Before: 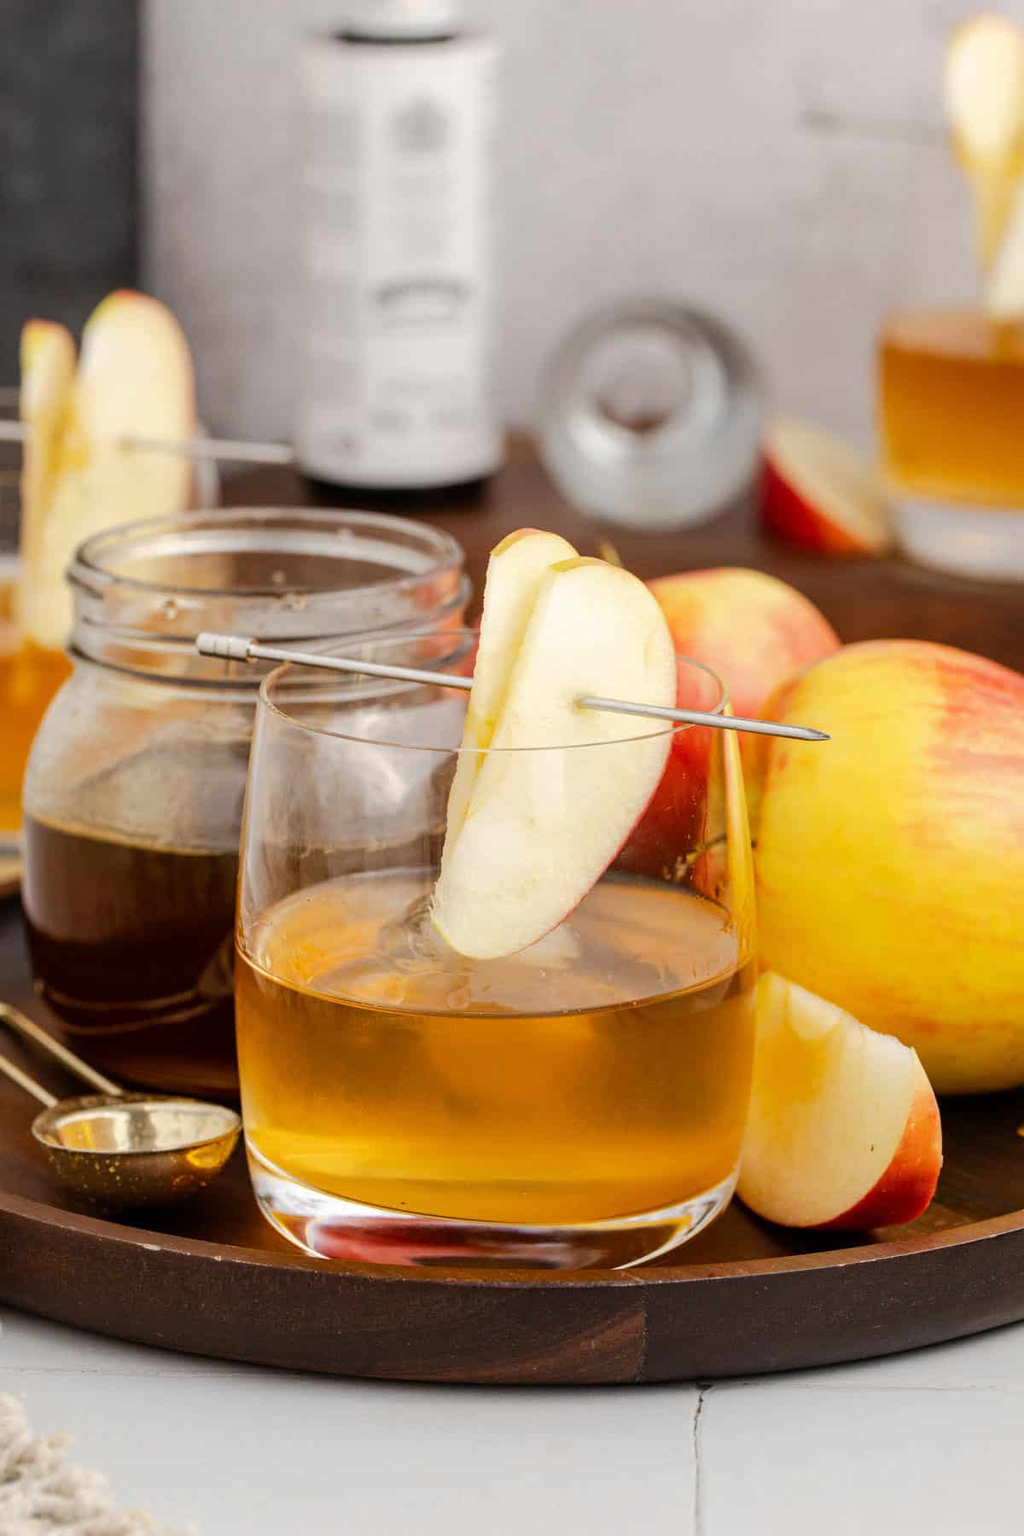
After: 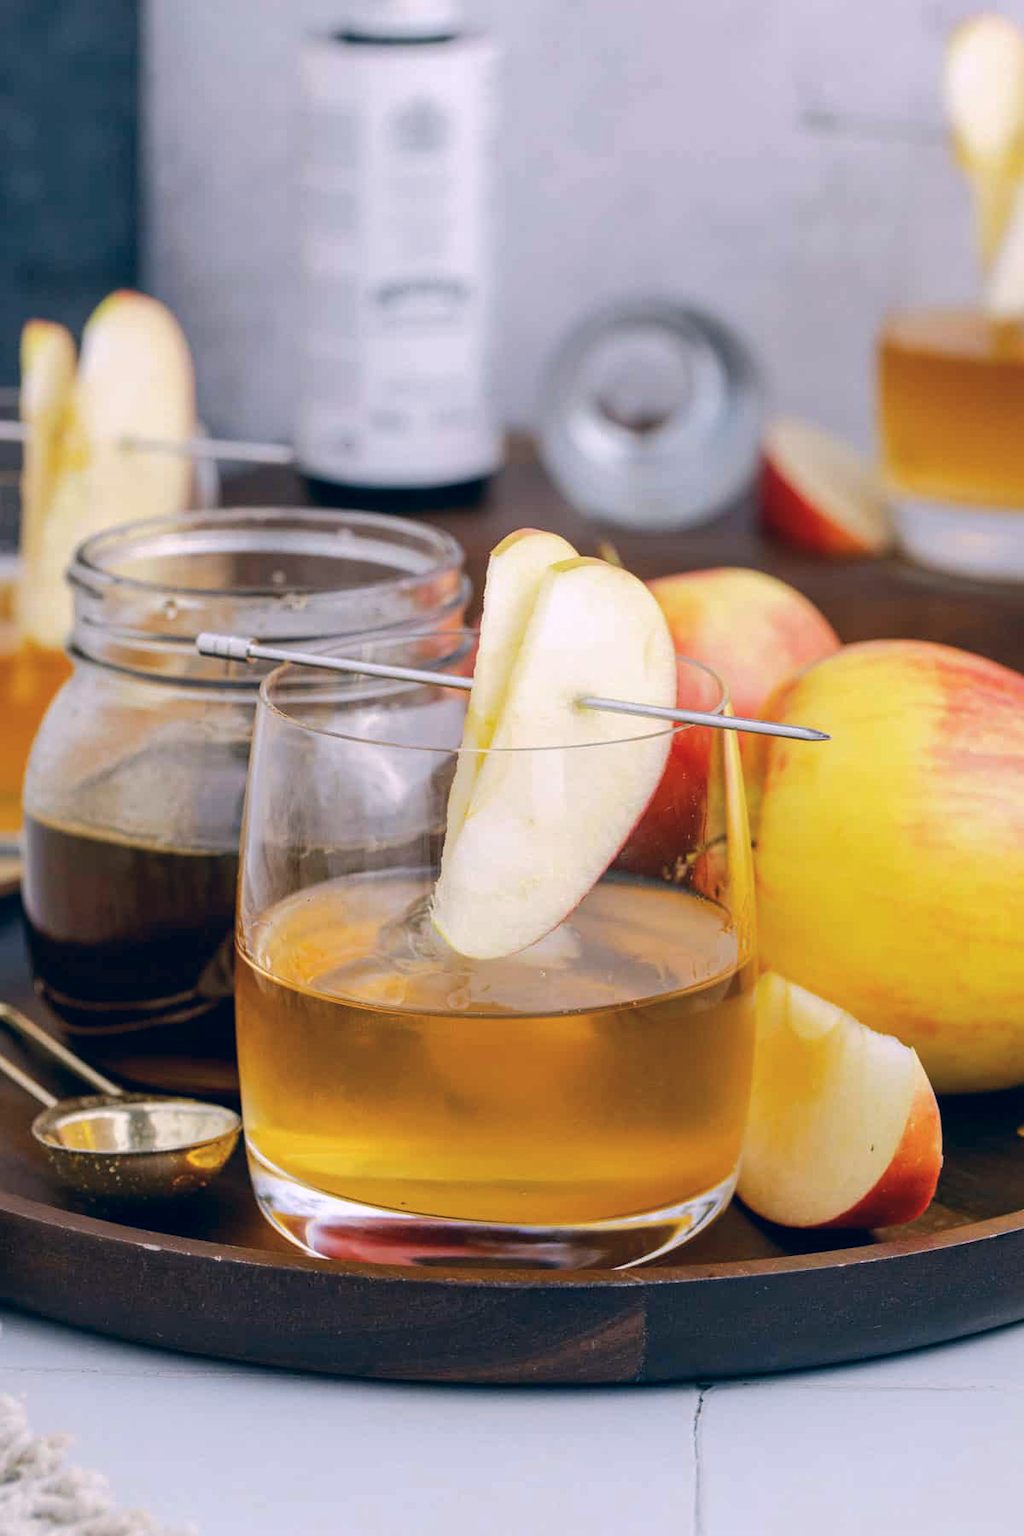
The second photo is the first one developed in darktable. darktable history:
color calibration: illuminant custom, x 0.389, y 0.387, temperature 3830.26 K
exposure: exposure -0.052 EV, compensate highlight preservation false
color correction: highlights a* 10.3, highlights b* 14.27, shadows a* -10.1, shadows b* -14.91
